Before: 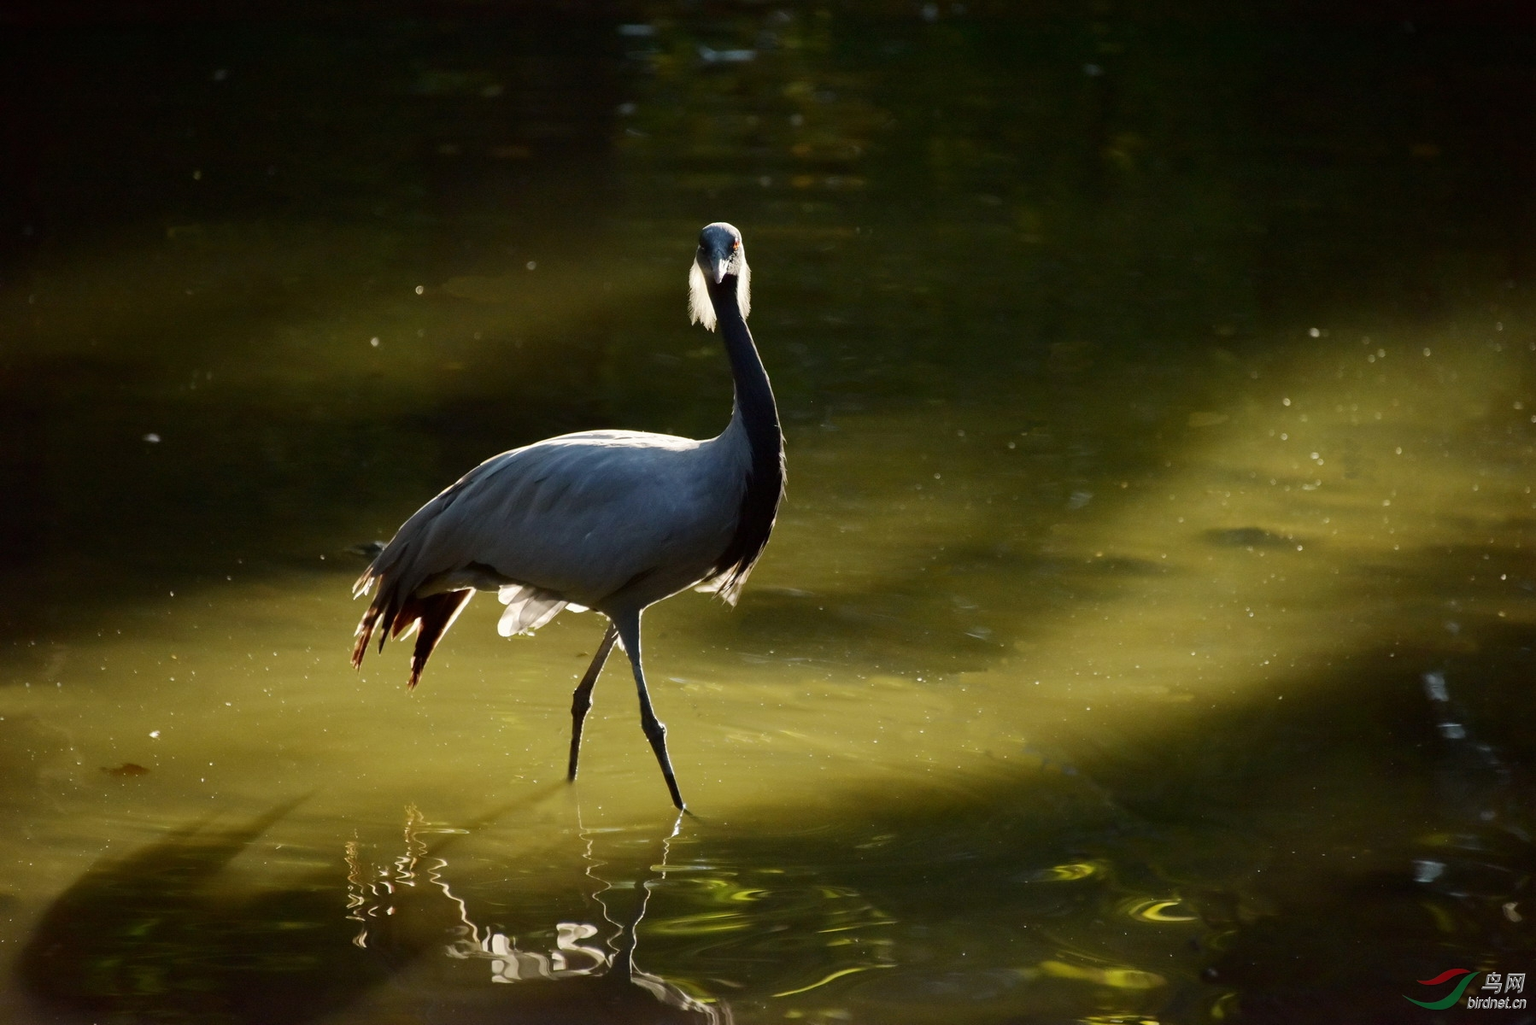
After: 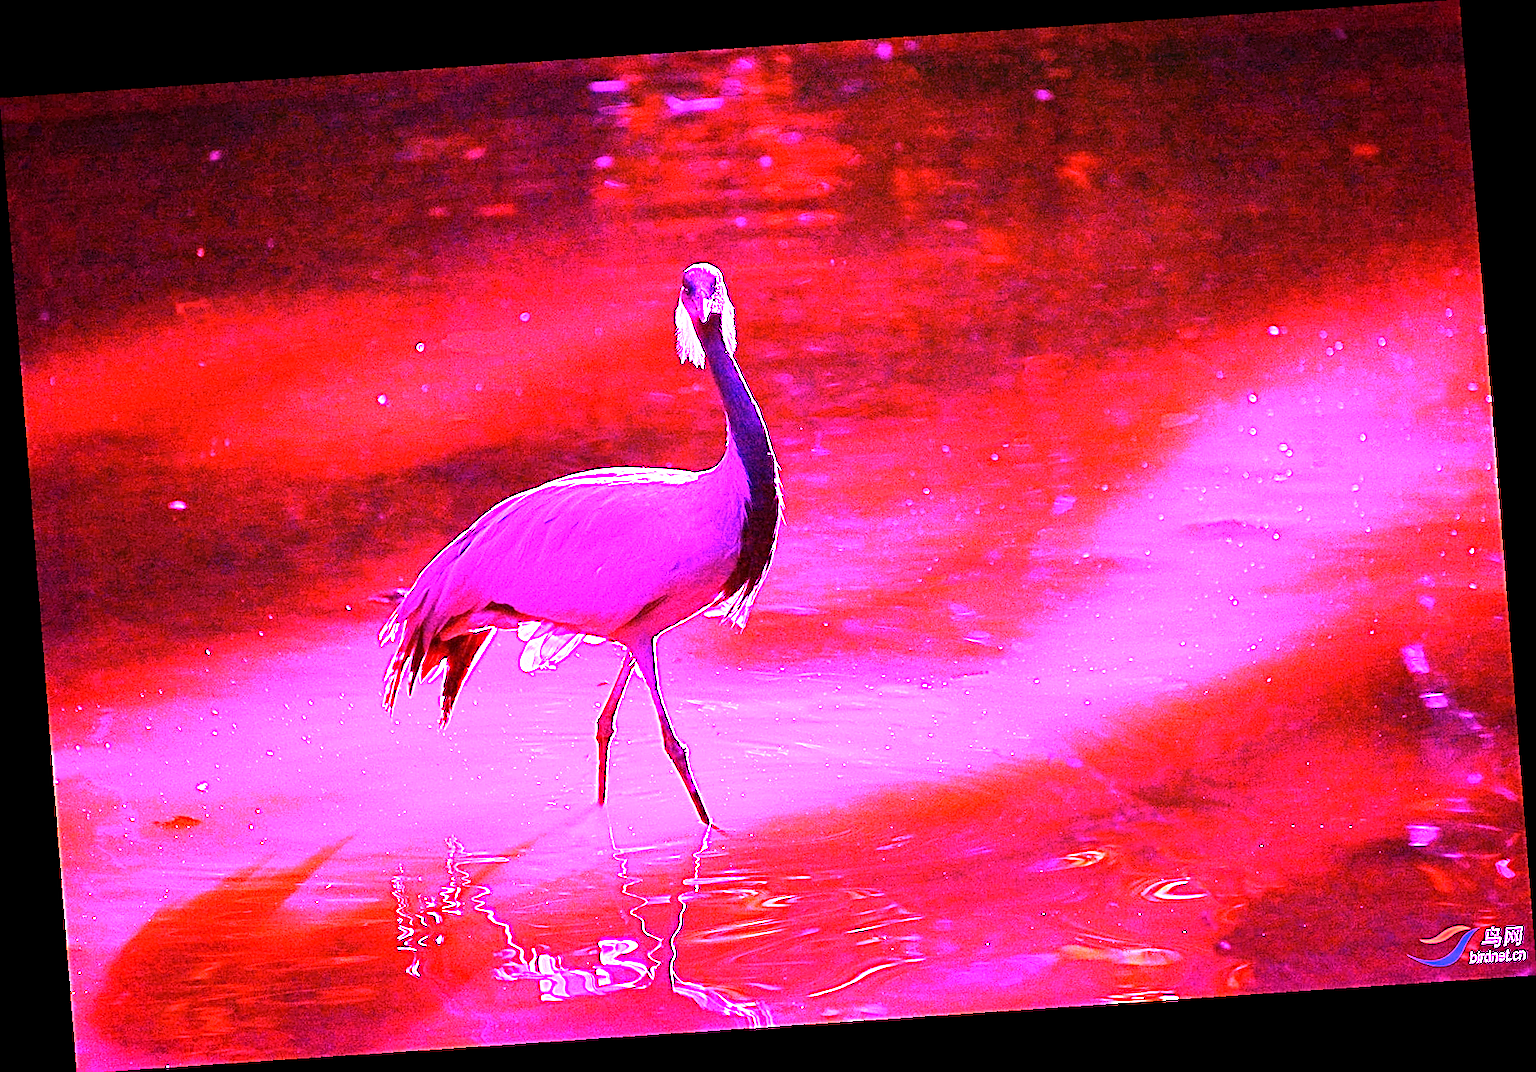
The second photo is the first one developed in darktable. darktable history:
sharpen: on, module defaults
white balance: red 8, blue 8
rotate and perspective: rotation -4.2°, shear 0.006, automatic cropping off
